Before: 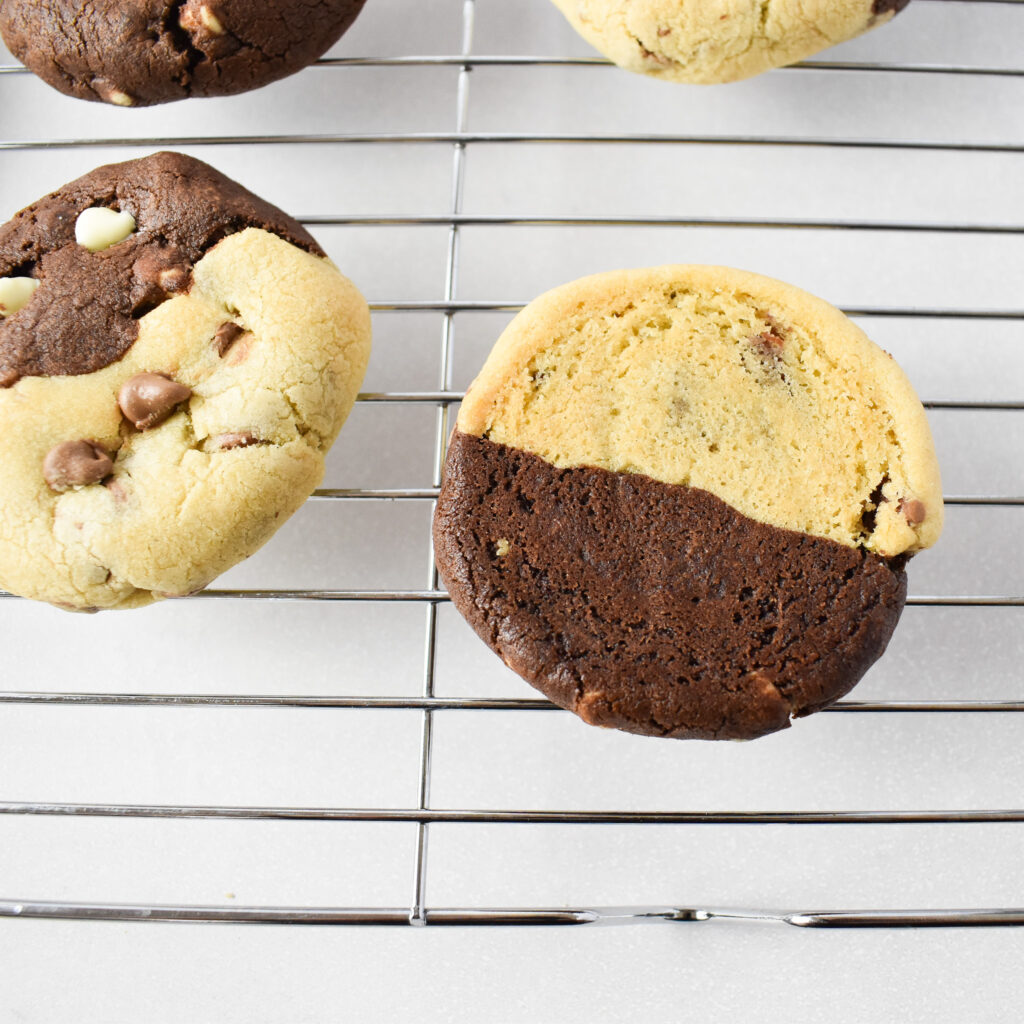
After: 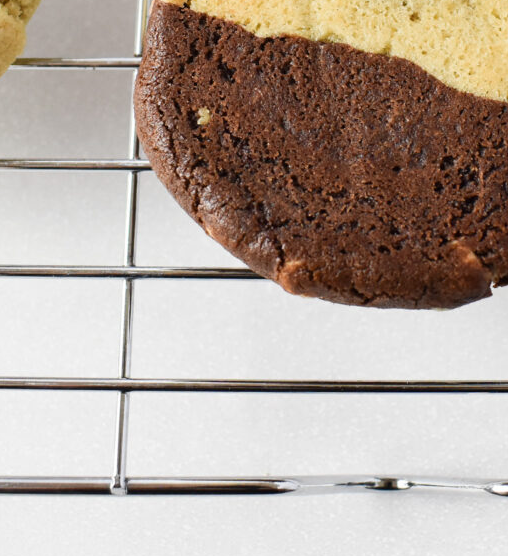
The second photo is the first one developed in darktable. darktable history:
crop: left 29.292%, top 42.116%, right 21.024%, bottom 3.497%
color zones: curves: ch0 [(0, 0.485) (0.178, 0.476) (0.261, 0.623) (0.411, 0.403) (0.708, 0.603) (0.934, 0.412)]; ch1 [(0.003, 0.485) (0.149, 0.496) (0.229, 0.584) (0.326, 0.551) (0.484, 0.262) (0.757, 0.643)], mix -123.56%
